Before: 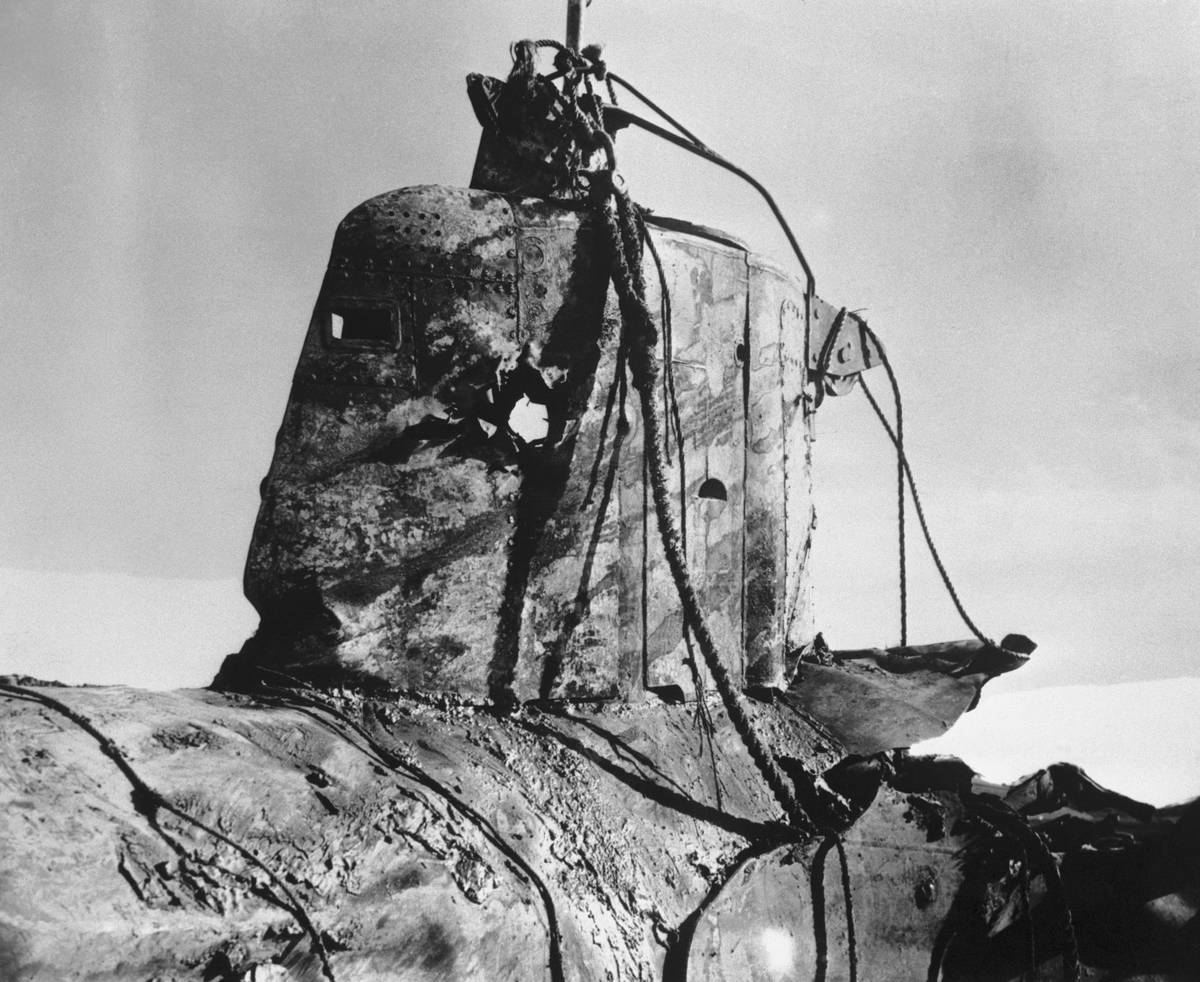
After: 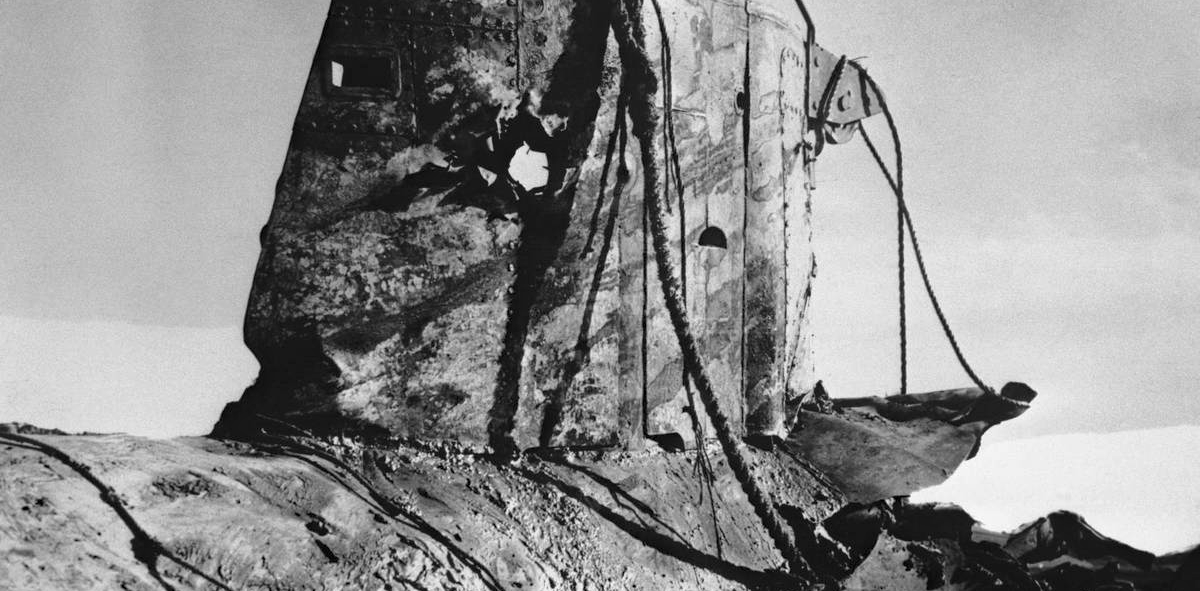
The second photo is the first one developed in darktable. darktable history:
velvia: strength 55.86%
haze removal: compatibility mode true, adaptive false
crop and rotate: top 25.701%, bottom 14.035%
